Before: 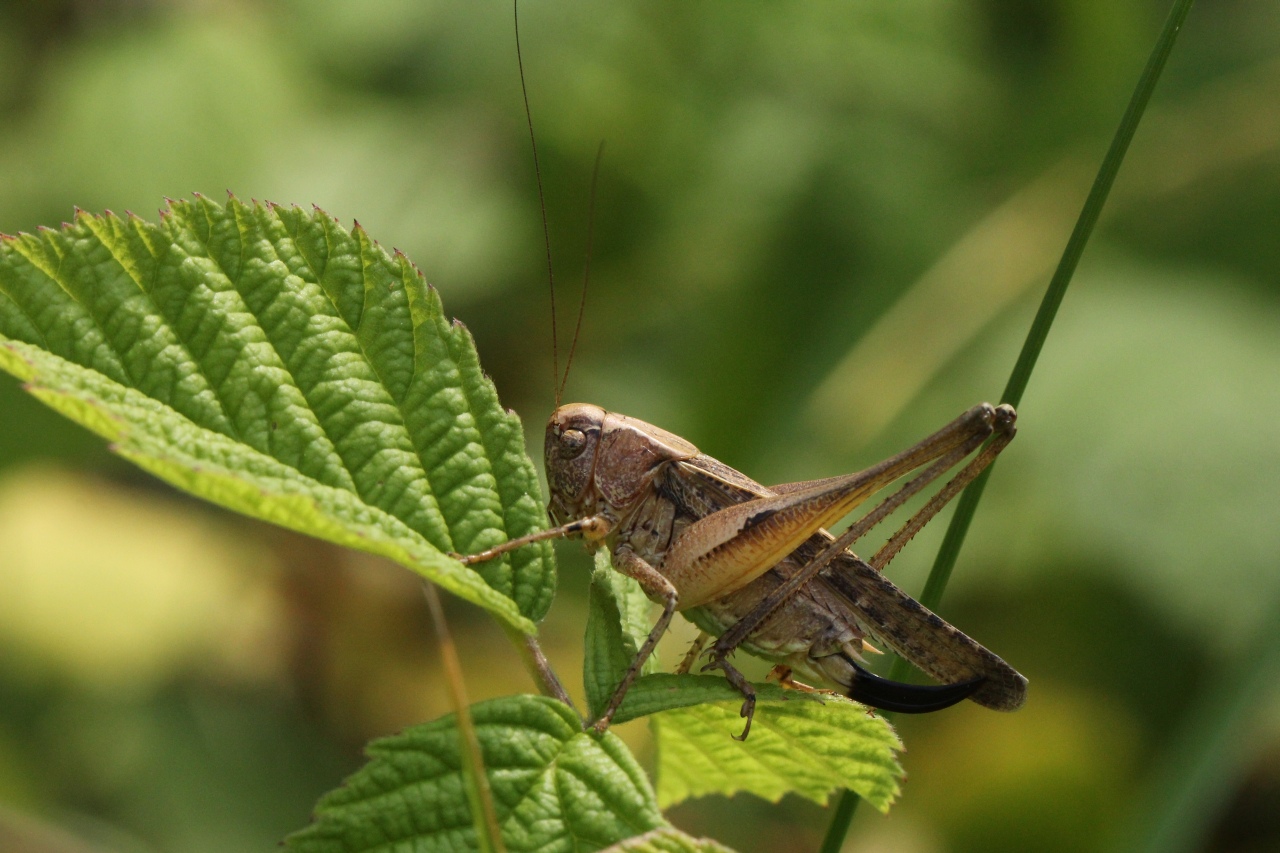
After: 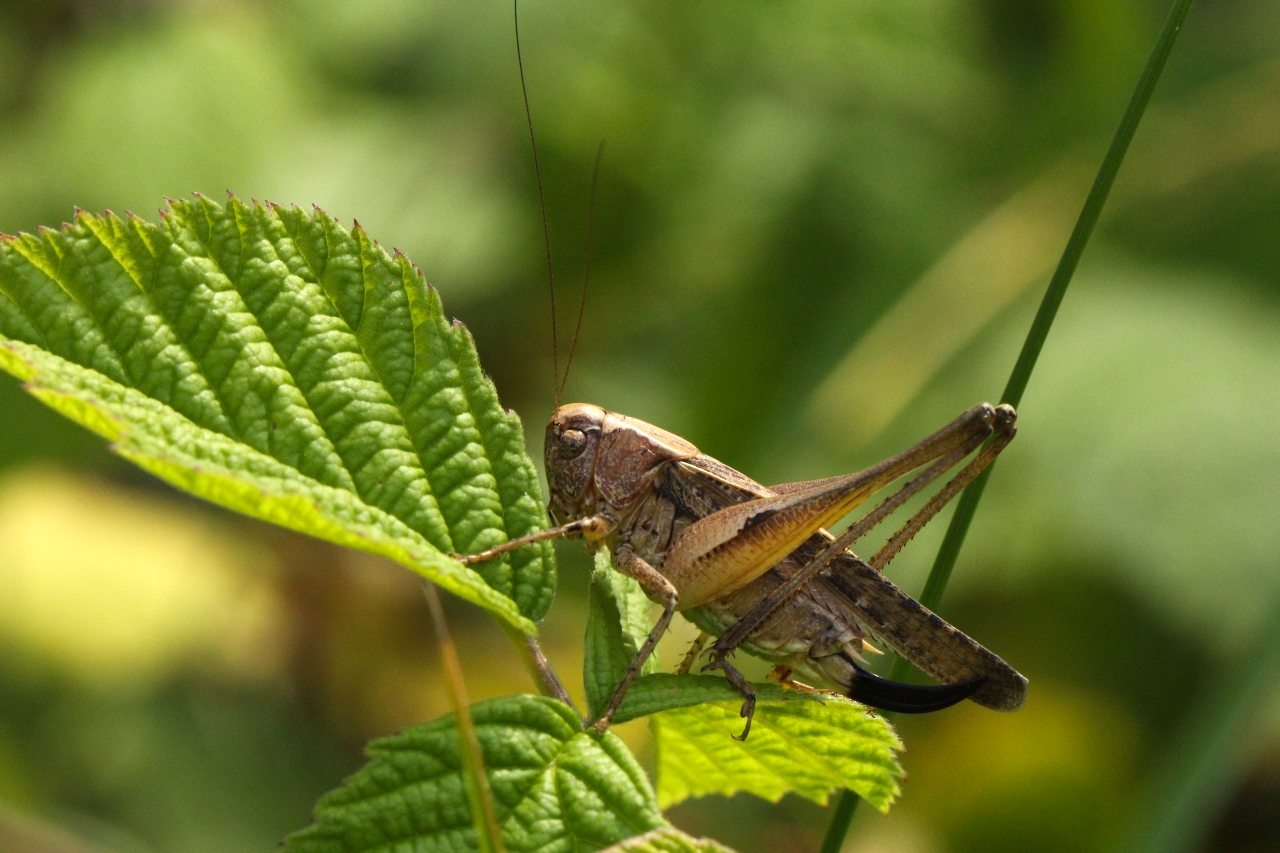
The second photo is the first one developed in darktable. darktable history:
color balance rgb: perceptual saturation grading › global saturation 0.551%, perceptual brilliance grading › highlights 11.705%, global vibrance 20%
